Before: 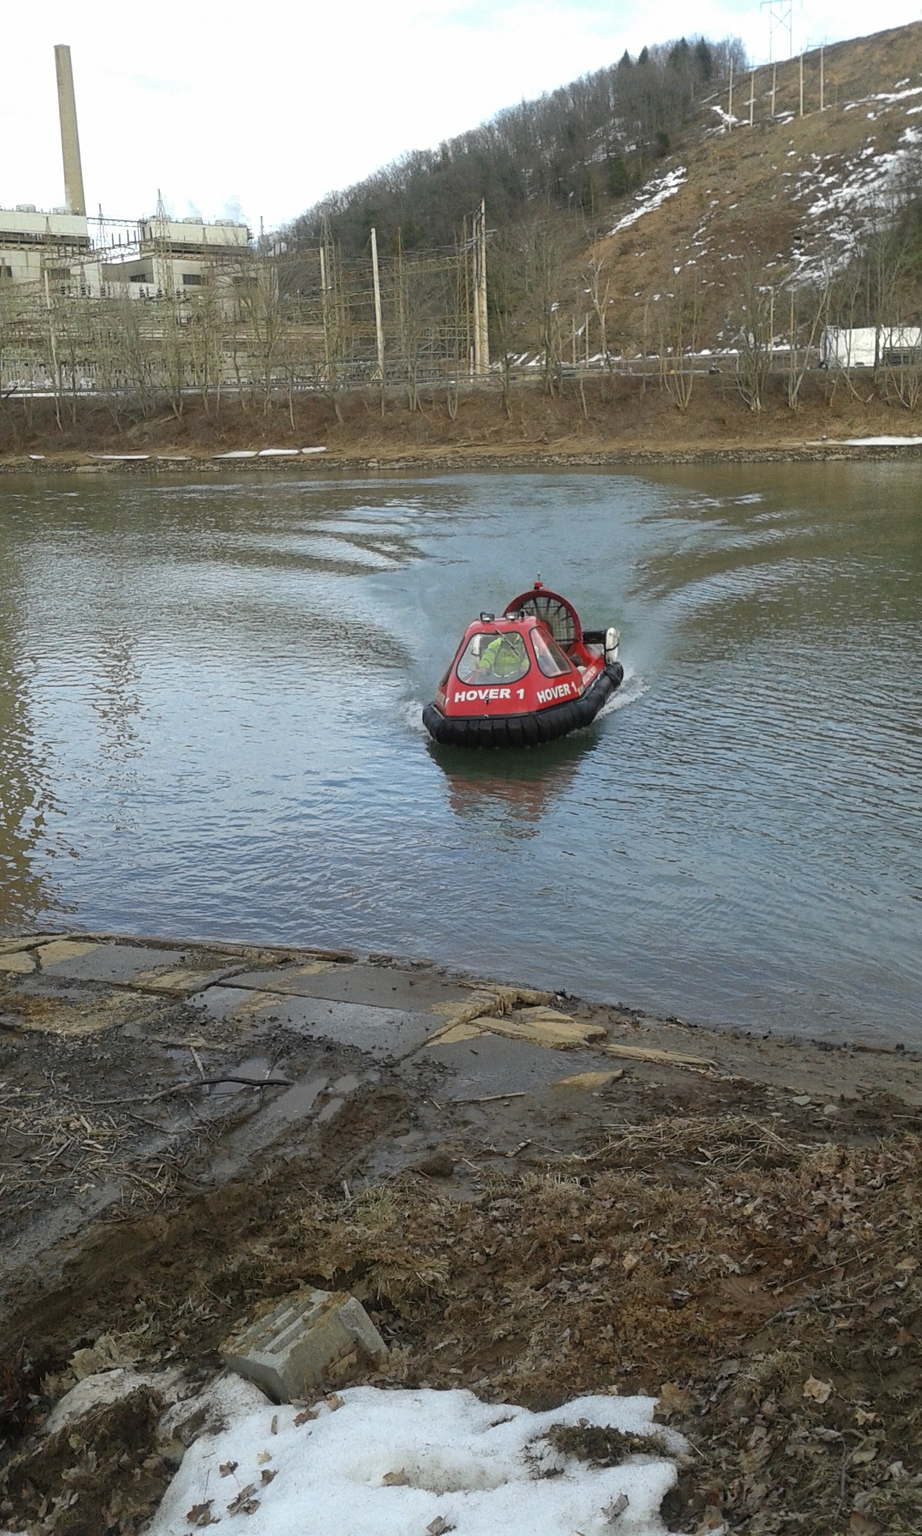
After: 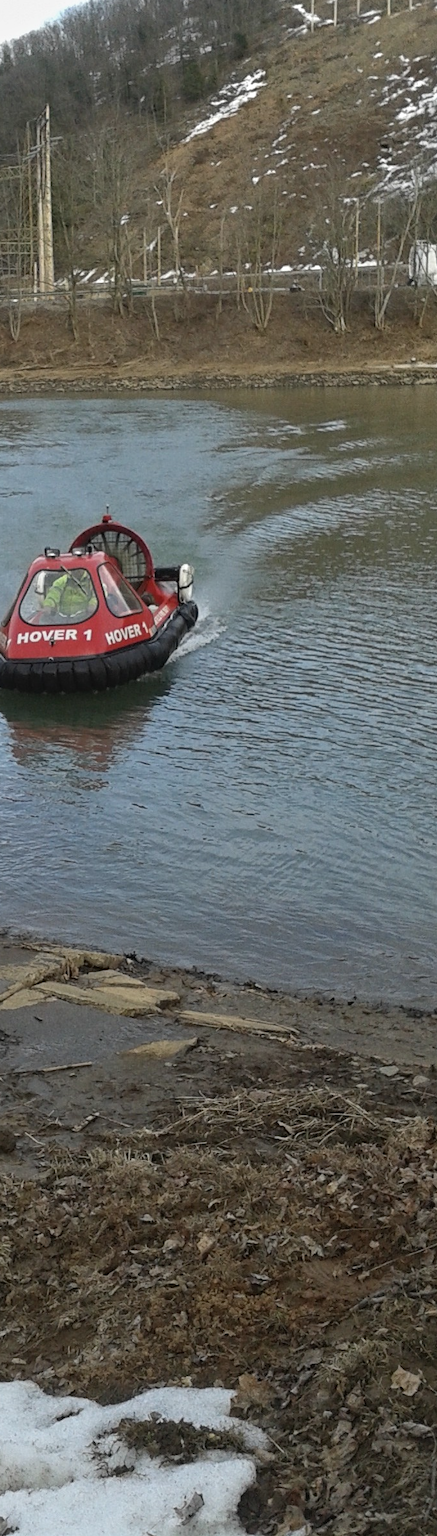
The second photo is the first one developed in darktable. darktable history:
crop: left 47.628%, top 6.643%, right 7.874%
contrast brightness saturation: contrast -0.08, brightness -0.04, saturation -0.11
contrast equalizer: y [[0.5, 0.501, 0.532, 0.538, 0.54, 0.541], [0.5 ×6], [0.5 ×6], [0 ×6], [0 ×6]]
